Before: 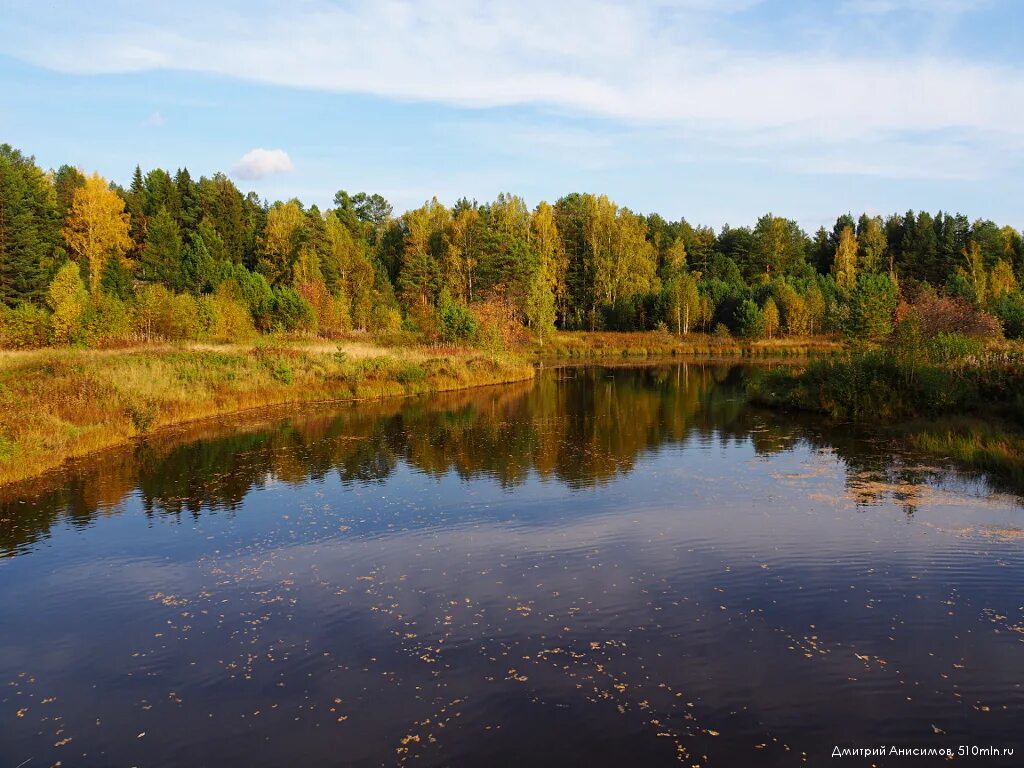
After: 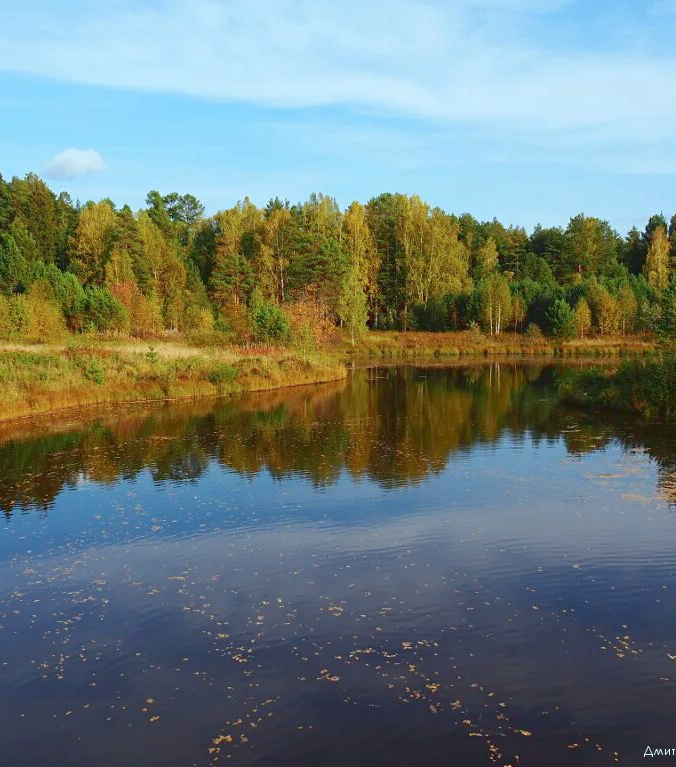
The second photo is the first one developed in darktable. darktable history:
tone curve: curves: ch0 [(0, 0.068) (1, 0.961)], color space Lab, linked channels, preserve colors none
color correction: highlights a* -10.04, highlights b* -10.37
crop and rotate: left 18.442%, right 15.508%
